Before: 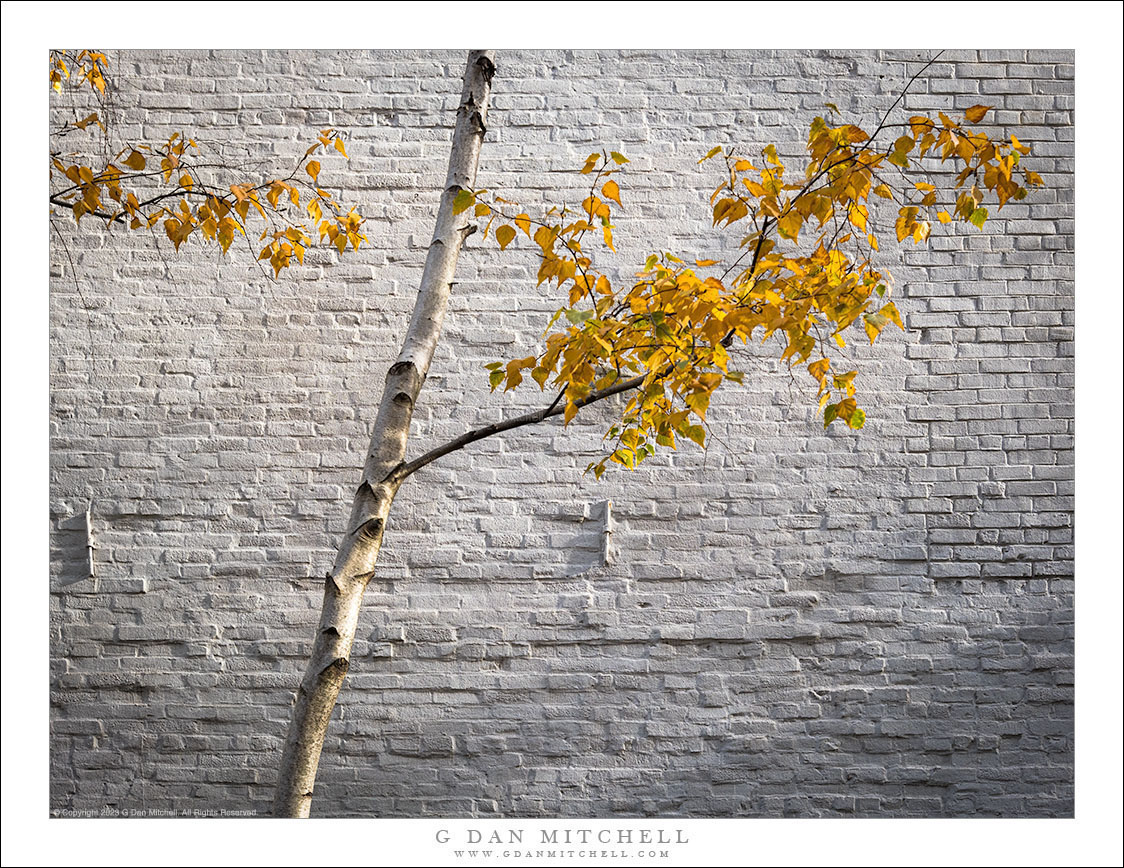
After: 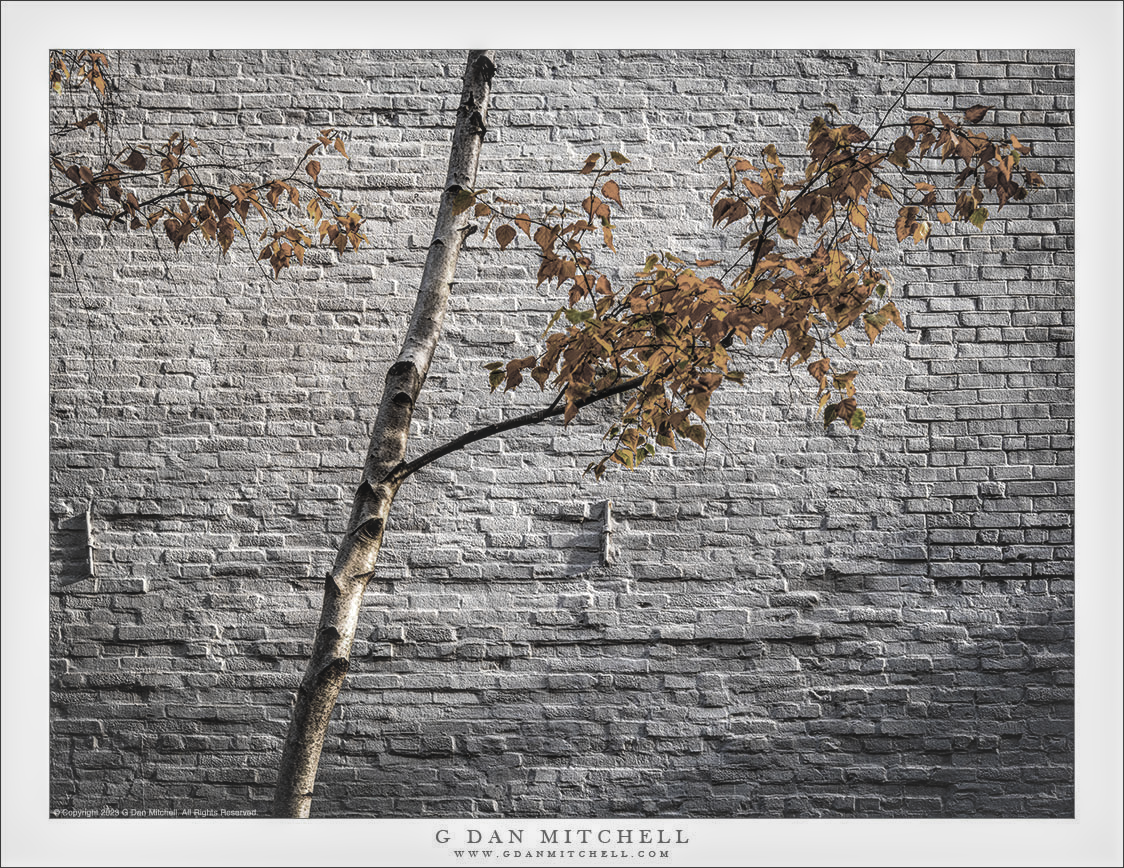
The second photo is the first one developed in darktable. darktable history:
rgb curve: curves: ch0 [(0, 0.186) (0.314, 0.284) (0.775, 0.708) (1, 1)], compensate middle gray true, preserve colors none
local contrast: highlights 79%, shadows 56%, detail 175%, midtone range 0.428
color zones: curves: ch0 [(0, 0.487) (0.241, 0.395) (0.434, 0.373) (0.658, 0.412) (0.838, 0.487)]; ch1 [(0, 0) (0.053, 0.053) (0.211, 0.202) (0.579, 0.259) (0.781, 0.241)]
basic adjustments: black level correction 0.018, exposure 0.33 EV, highlight compression 93.18, middle gray 17.31%, brightness -0.09, saturation 0.33, vibrance -0.21
